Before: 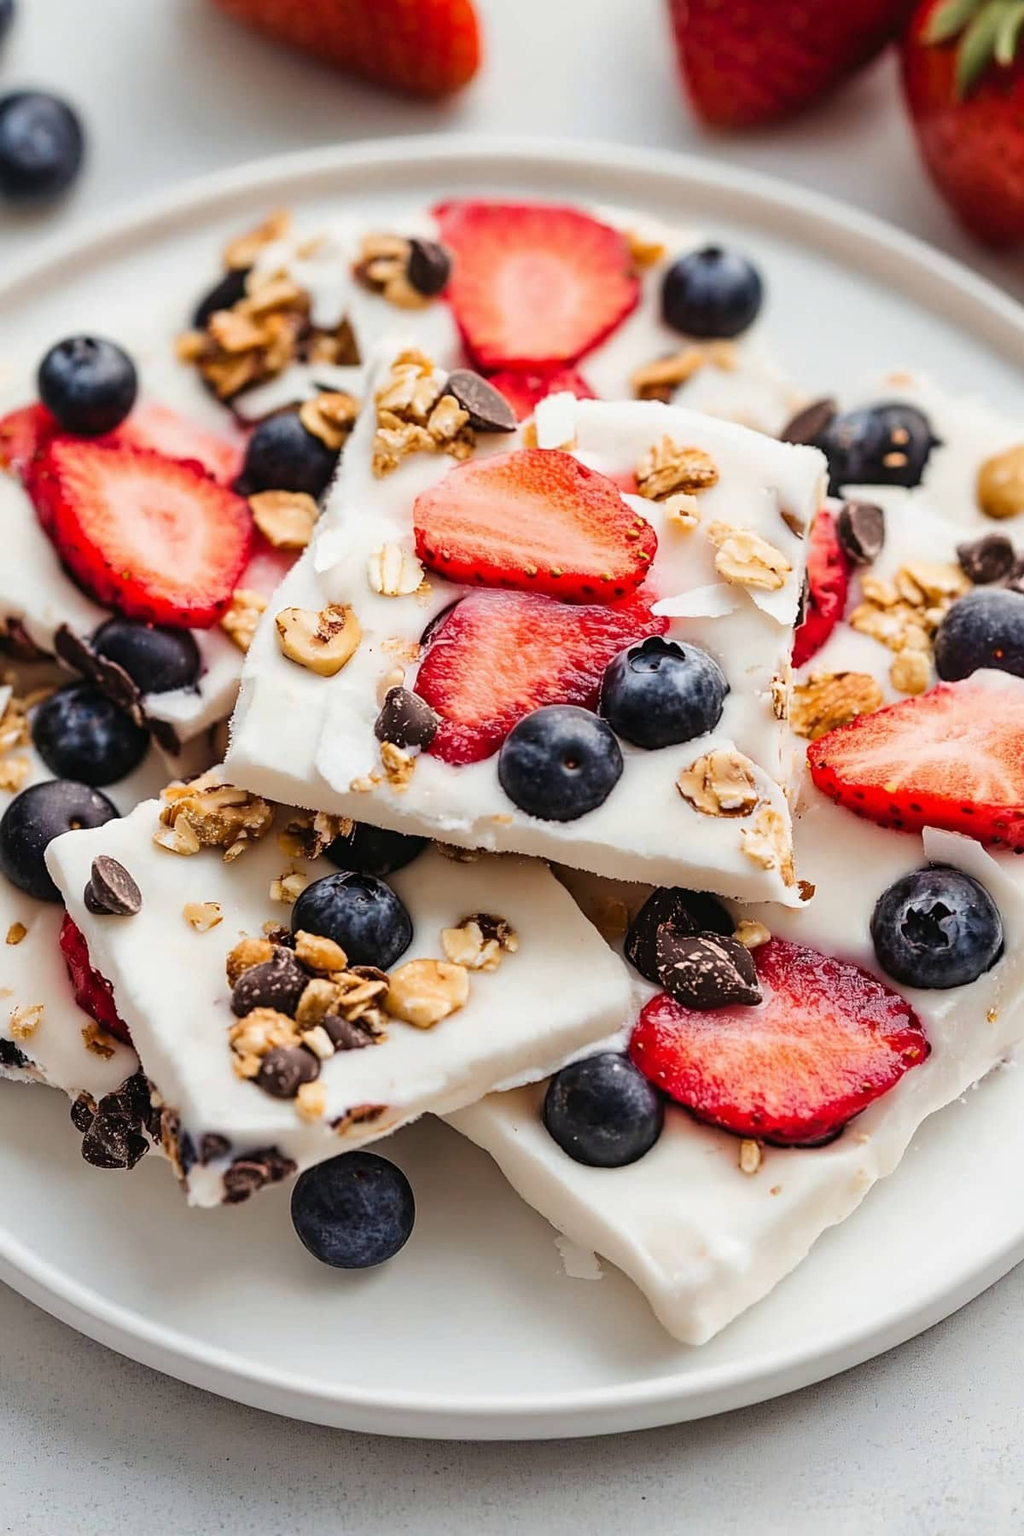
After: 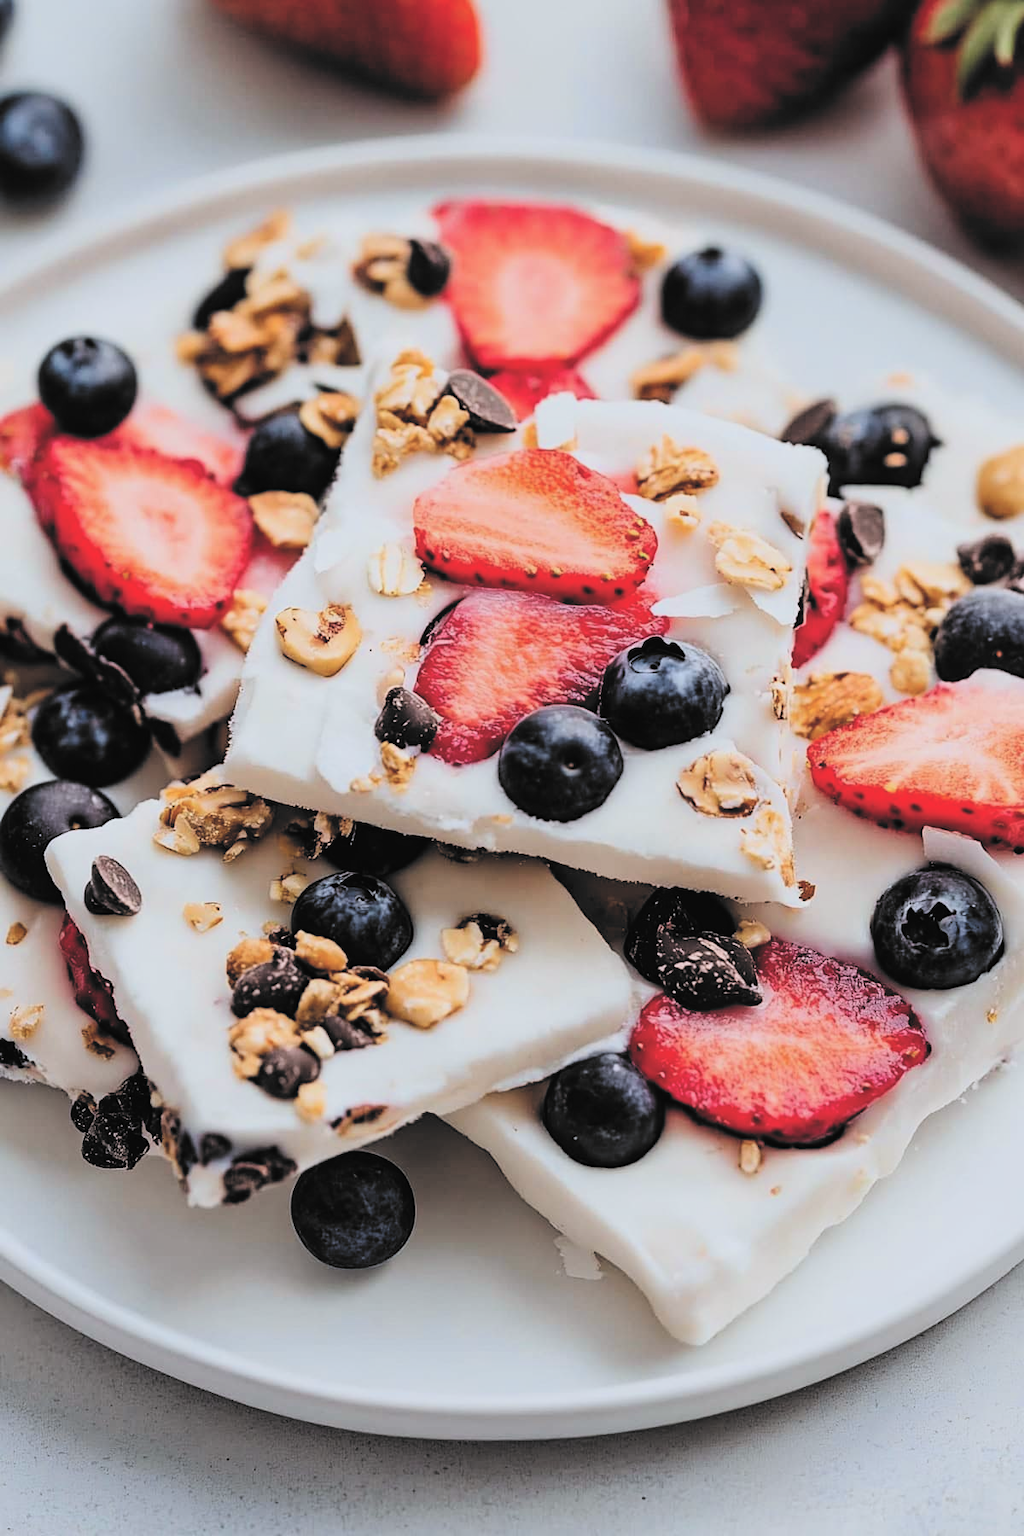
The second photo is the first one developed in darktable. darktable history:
filmic rgb: black relative exposure -5.05 EV, white relative exposure 3.54 EV, hardness 3.18, contrast 1.411, highlights saturation mix -48.53%, color science v6 (2022)
exposure: black level correction -0.026, exposure -0.117 EV, compensate highlight preservation false
color calibration: output R [0.999, 0.026, -0.11, 0], output G [-0.019, 1.037, -0.099, 0], output B [0.022, -0.023, 0.902, 0], illuminant as shot in camera, x 0.358, y 0.373, temperature 4628.91 K
